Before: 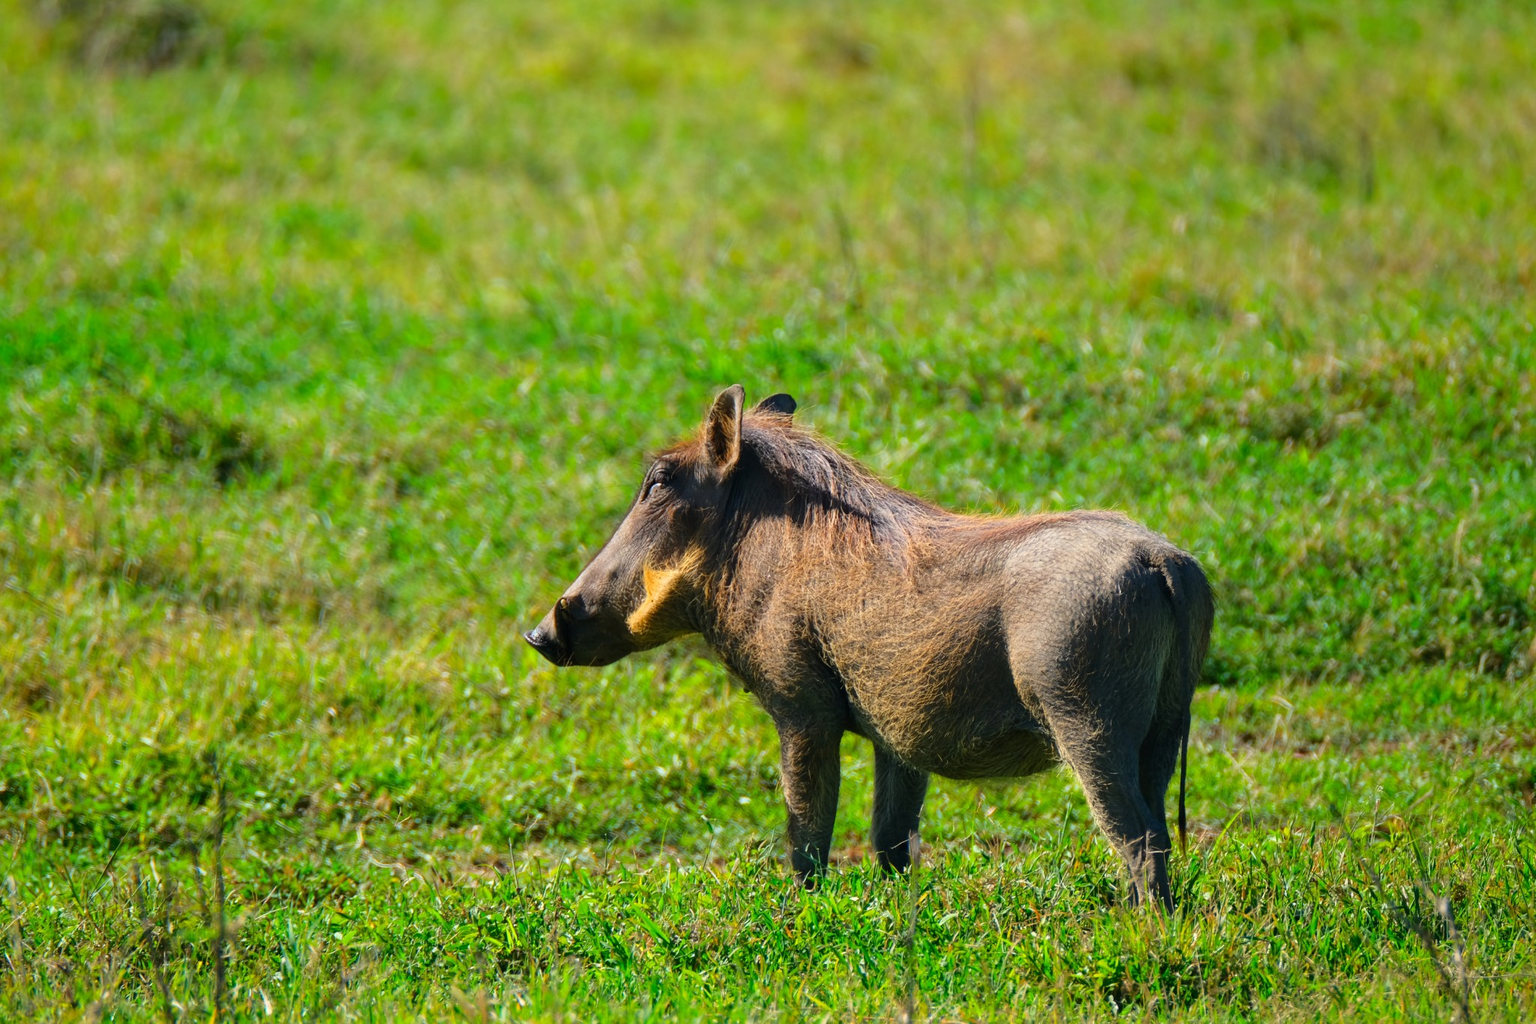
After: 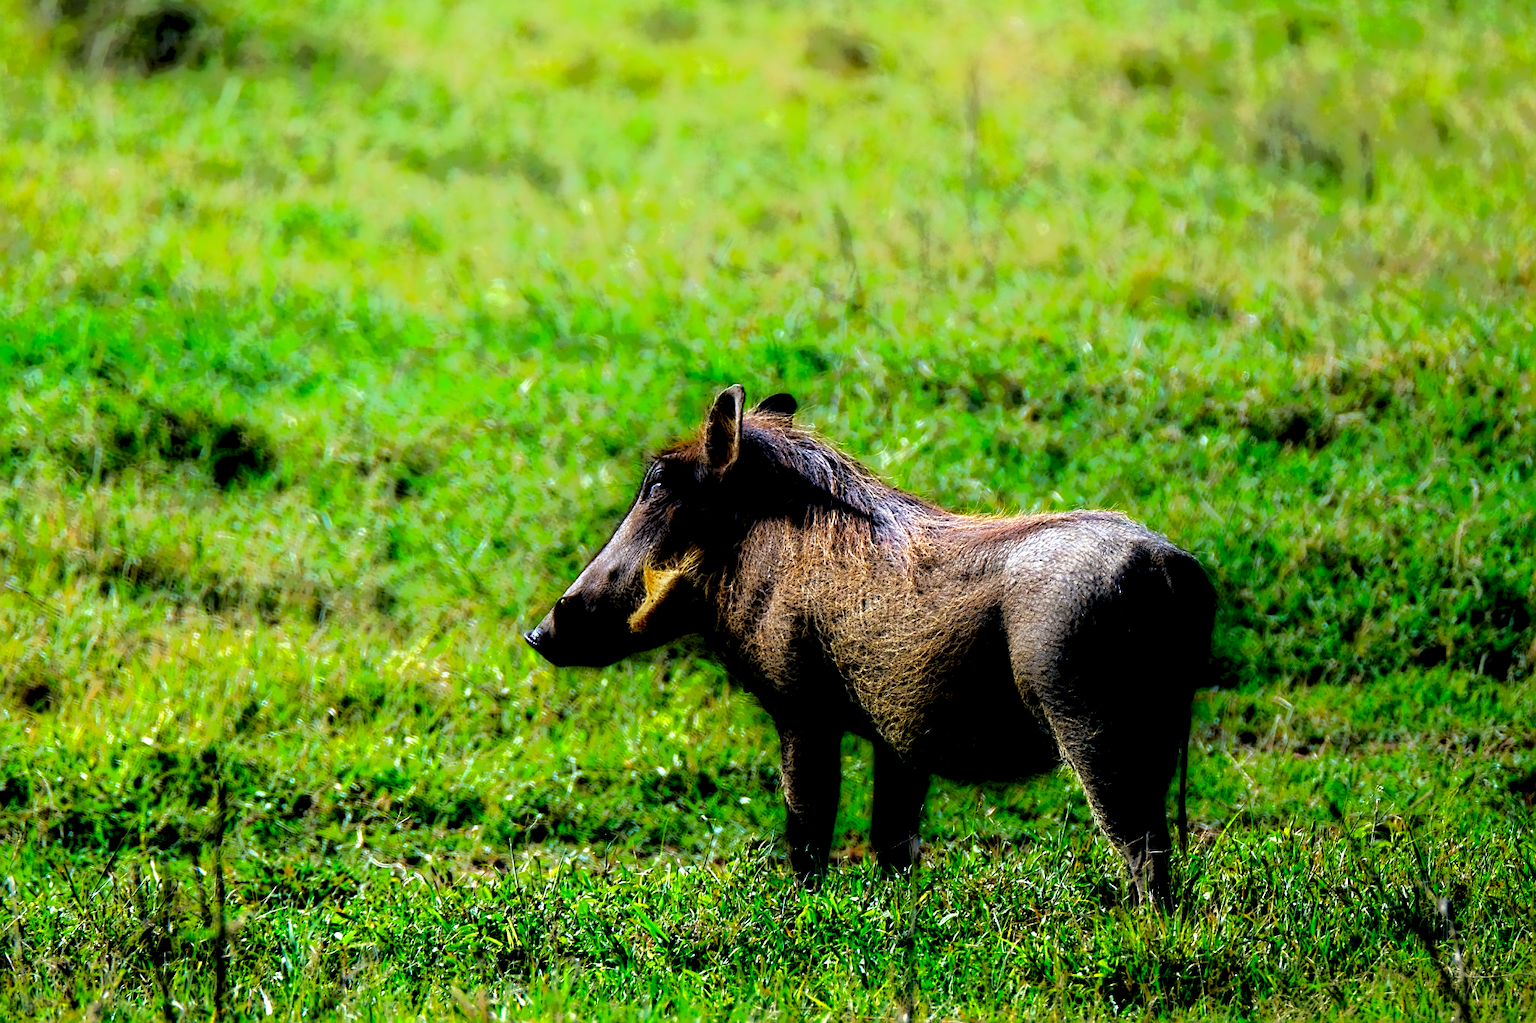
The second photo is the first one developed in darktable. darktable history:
rgb levels: levels [[0.027, 0.429, 0.996], [0, 0.5, 1], [0, 0.5, 1]]
sharpen: on, module defaults
tone equalizer: -8 EV -1.08 EV, -7 EV -1.01 EV, -6 EV -0.867 EV, -5 EV -0.578 EV, -3 EV 0.578 EV, -2 EV 0.867 EV, -1 EV 1.01 EV, +0 EV 1.08 EV, edges refinement/feathering 500, mask exposure compensation -1.57 EV, preserve details no
local contrast: highlights 0%, shadows 198%, detail 164%, midtone range 0.001
white balance: red 0.926, green 1.003, blue 1.133
velvia: on, module defaults
